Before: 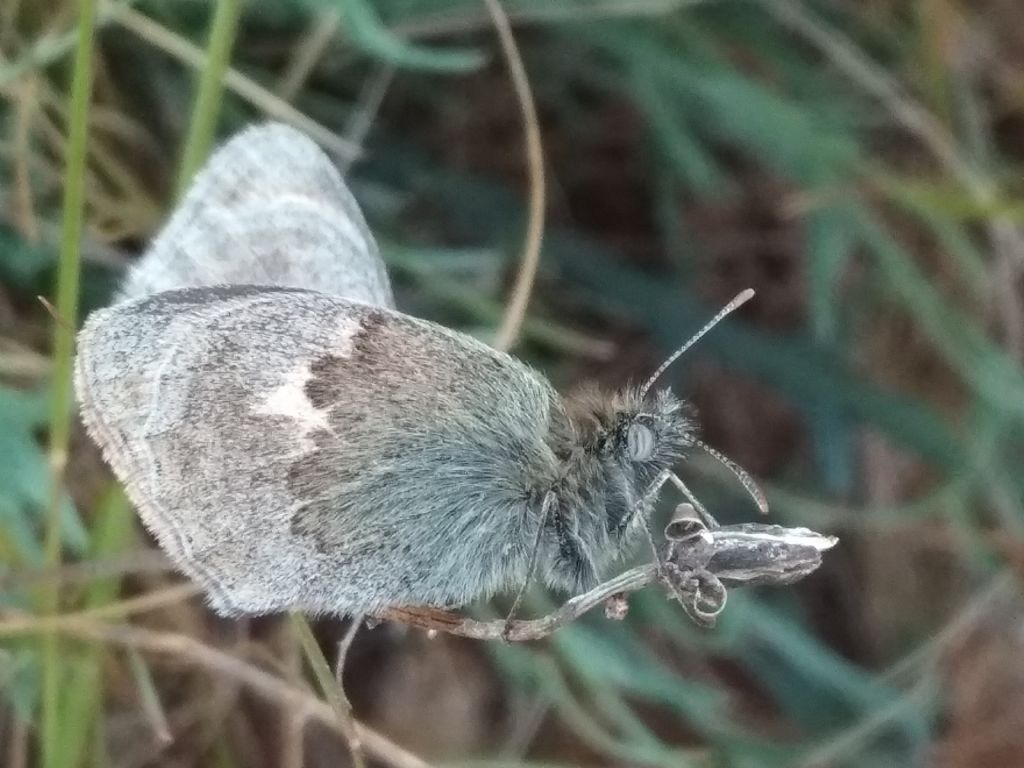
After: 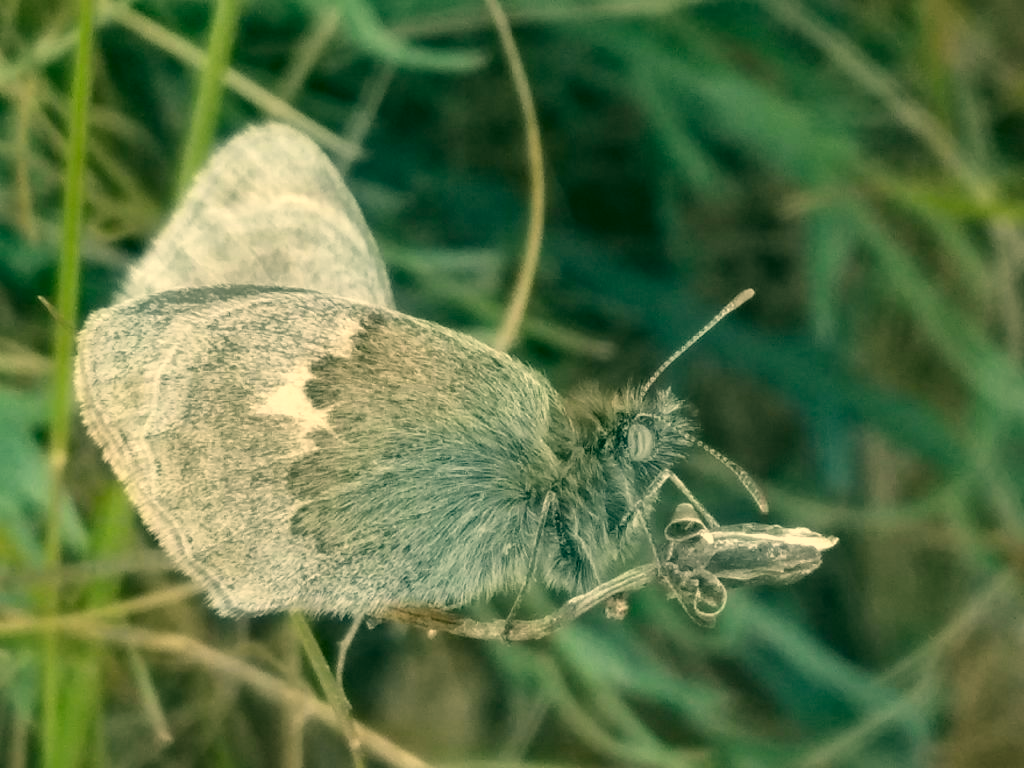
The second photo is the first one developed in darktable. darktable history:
color correction: highlights a* 5.65, highlights b* 32.94, shadows a* -25.97, shadows b* 3.76
